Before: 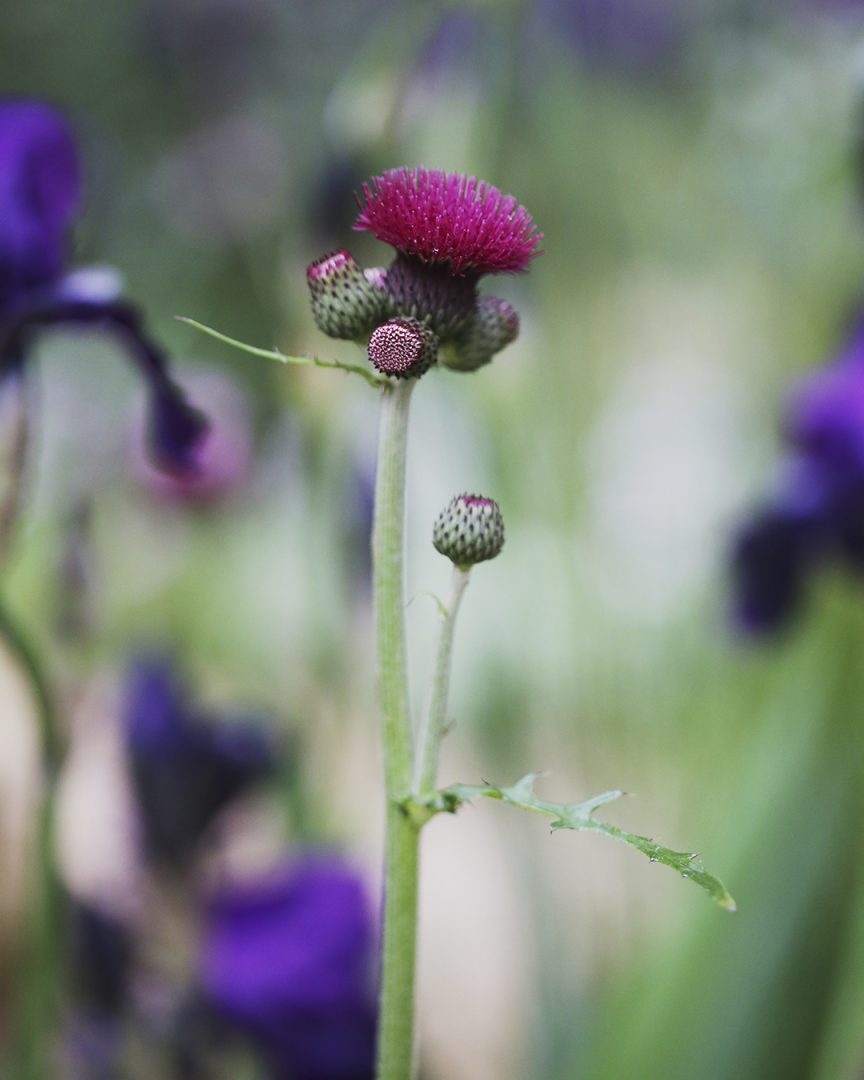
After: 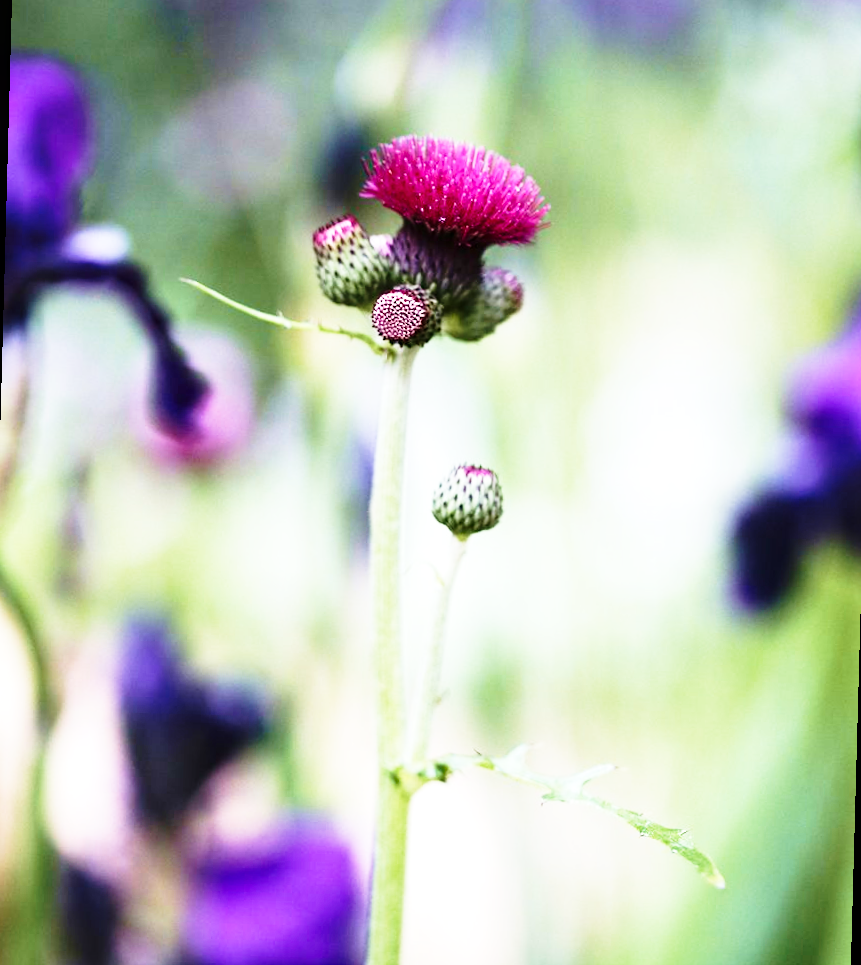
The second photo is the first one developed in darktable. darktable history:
crop and rotate: top 0%, bottom 5.097%
exposure: black level correction 0.001, compensate highlight preservation false
rotate and perspective: rotation 1.57°, crop left 0.018, crop right 0.982, crop top 0.039, crop bottom 0.961
tone equalizer: -8 EV -0.417 EV, -7 EV -0.389 EV, -6 EV -0.333 EV, -5 EV -0.222 EV, -3 EV 0.222 EV, -2 EV 0.333 EV, -1 EV 0.389 EV, +0 EV 0.417 EV, edges refinement/feathering 500, mask exposure compensation -1.57 EV, preserve details no
base curve: curves: ch0 [(0, 0) (0.028, 0.03) (0.105, 0.232) (0.387, 0.748) (0.754, 0.968) (1, 1)], fusion 1, exposure shift 0.576, preserve colors none
velvia: strength 45%
